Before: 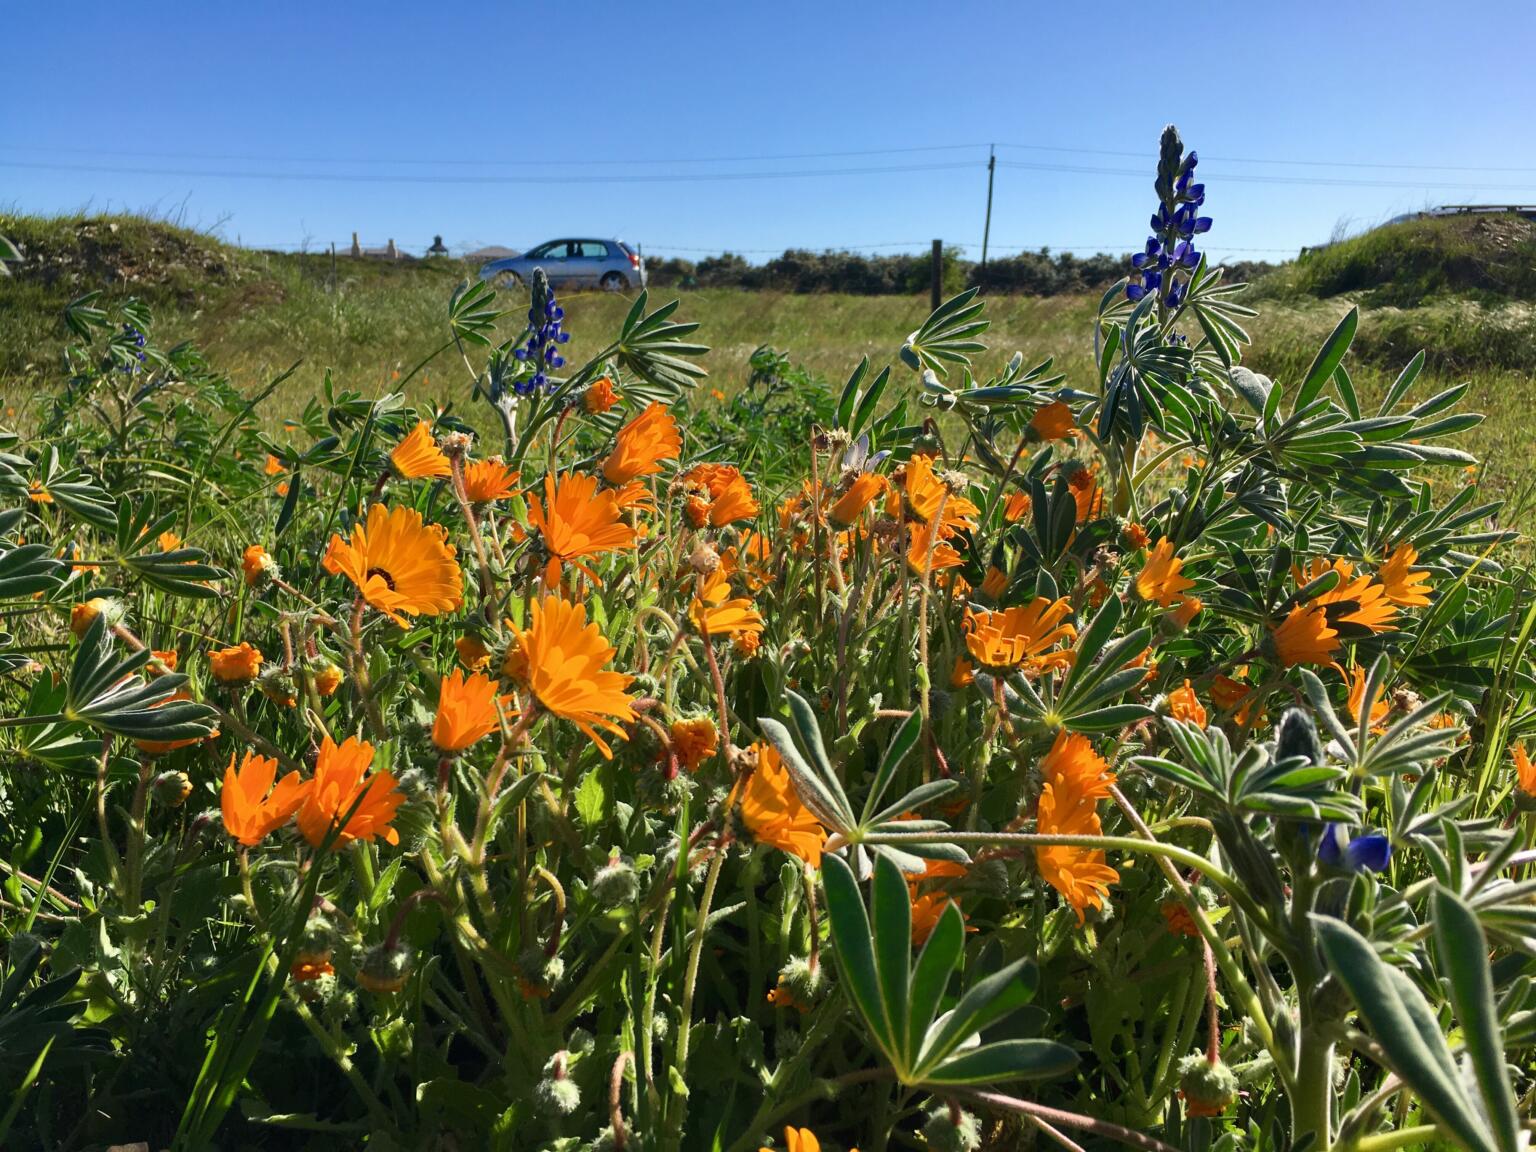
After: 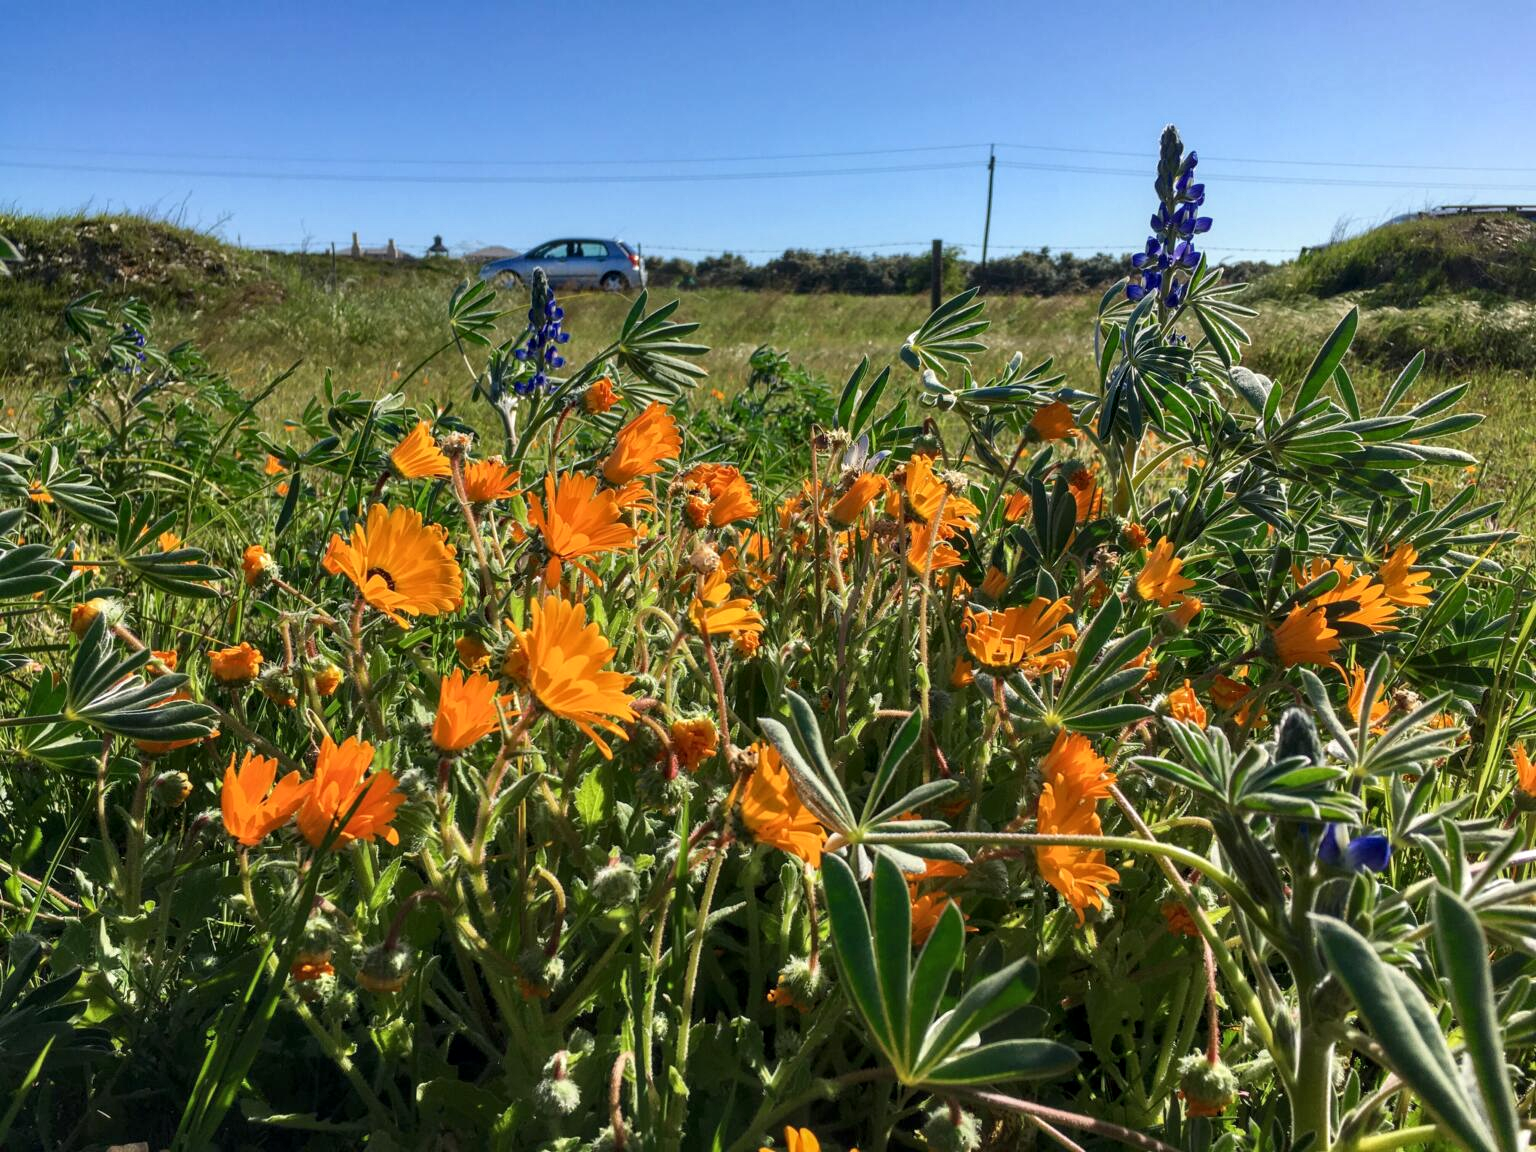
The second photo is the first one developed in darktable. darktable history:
exposure: black level correction 0, compensate highlight preservation false
local contrast: on, module defaults
